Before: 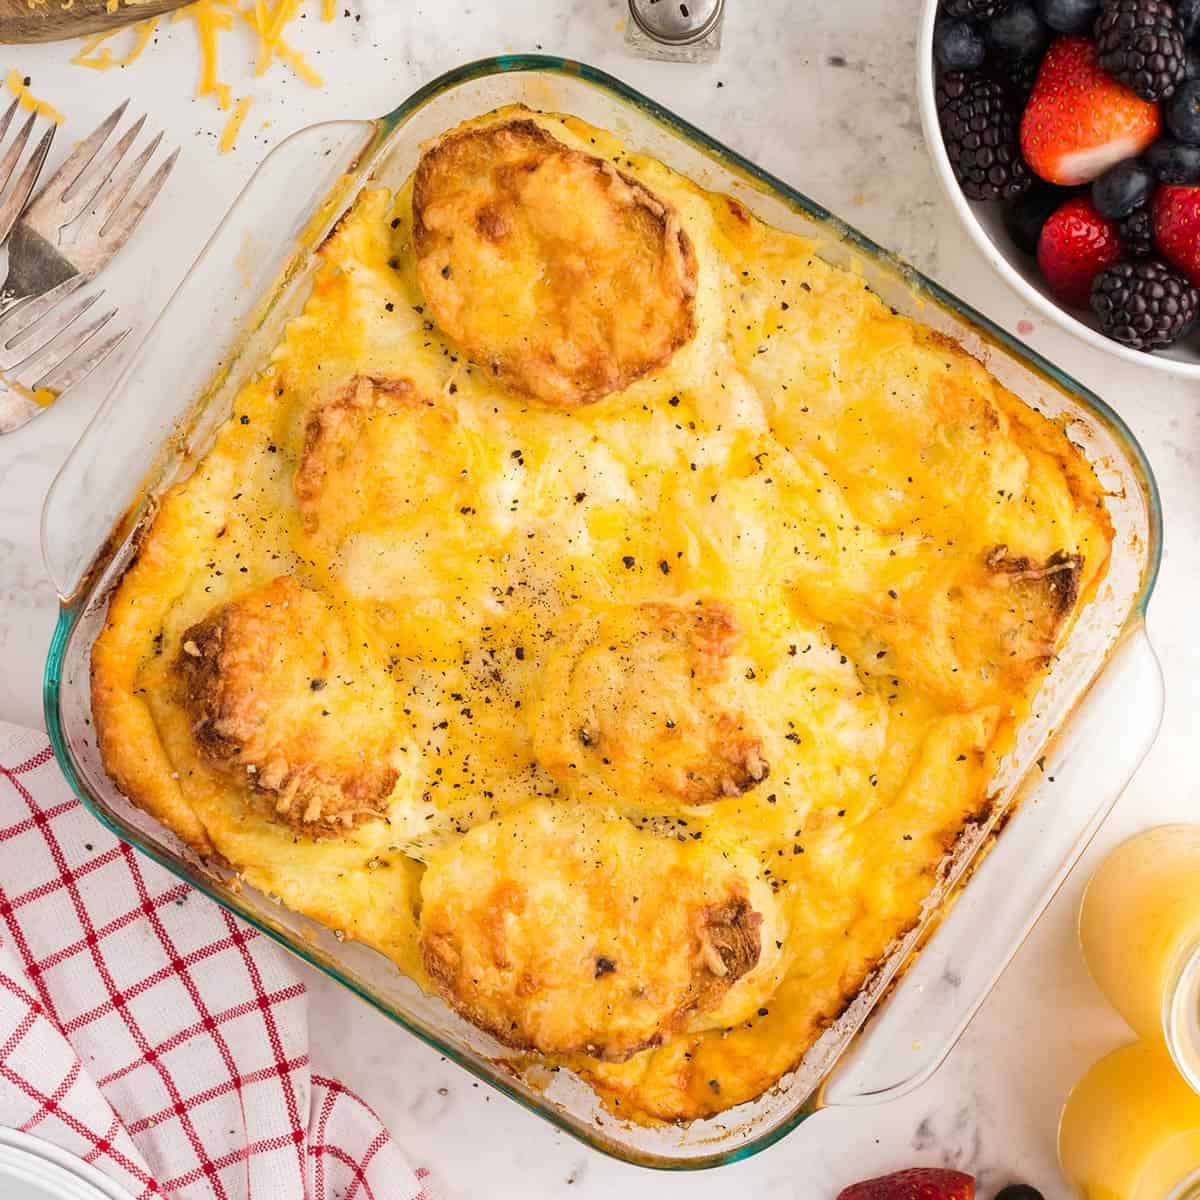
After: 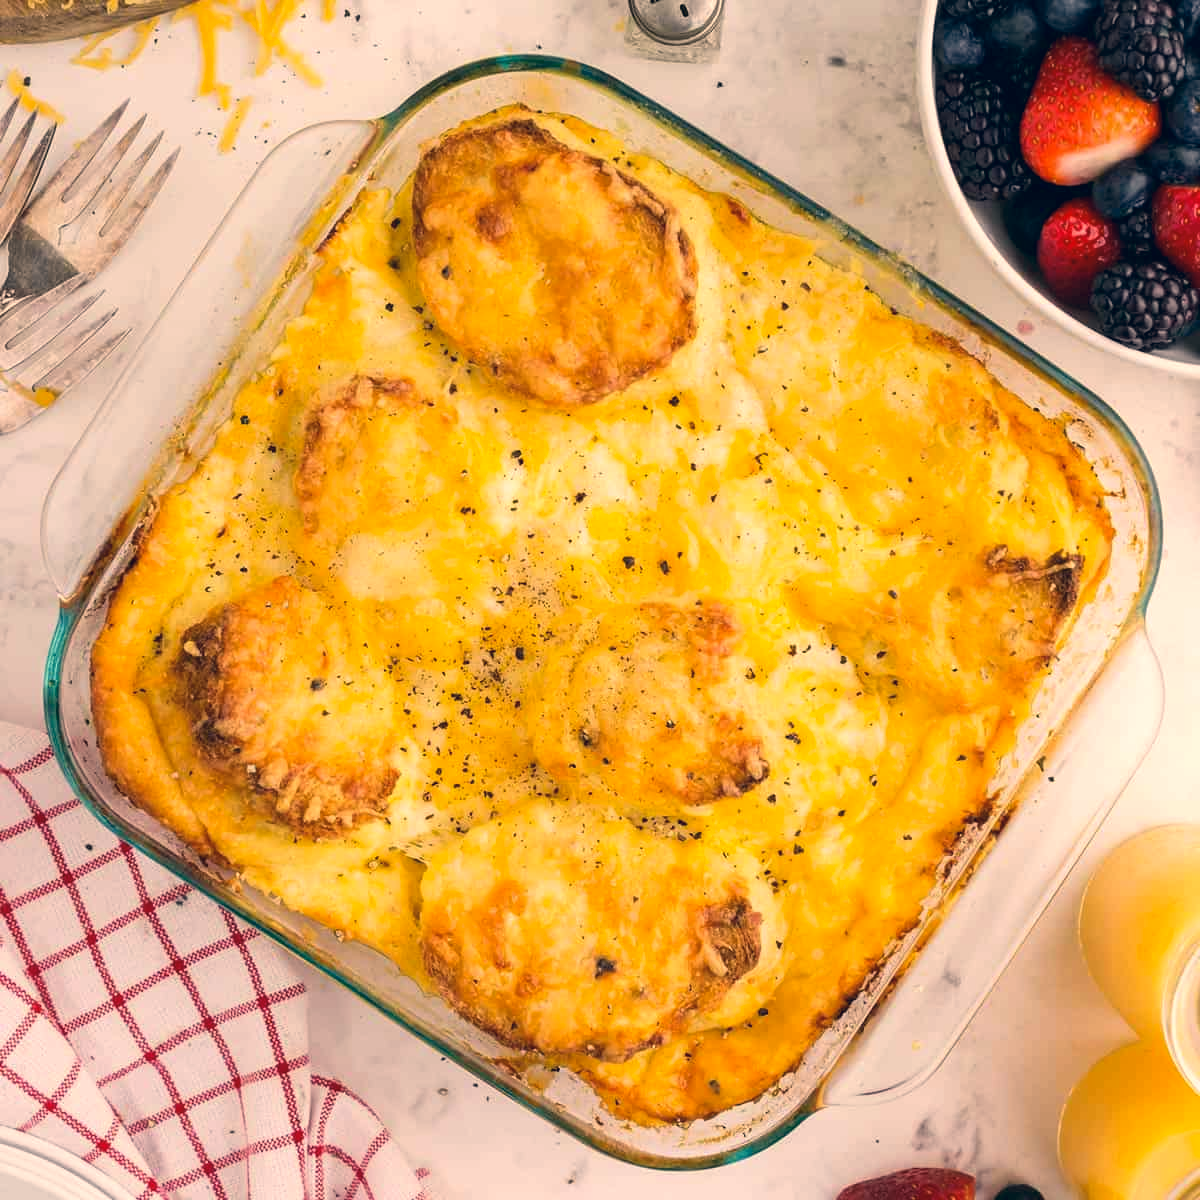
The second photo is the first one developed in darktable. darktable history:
exposure: exposure 0.014 EV, compensate highlight preservation false
color correction: highlights a* 10.32, highlights b* 14.66, shadows a* -9.59, shadows b* -15.02
